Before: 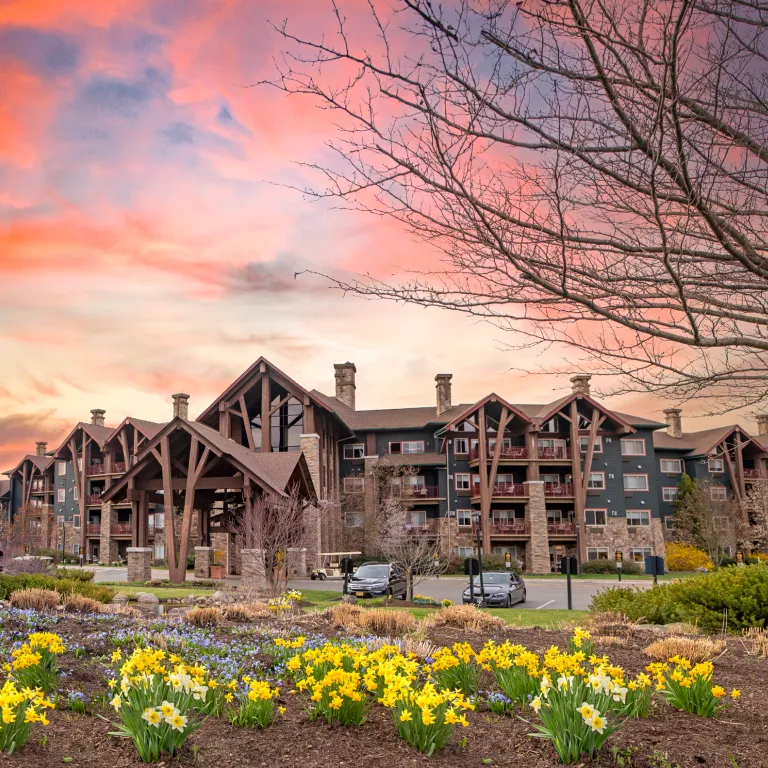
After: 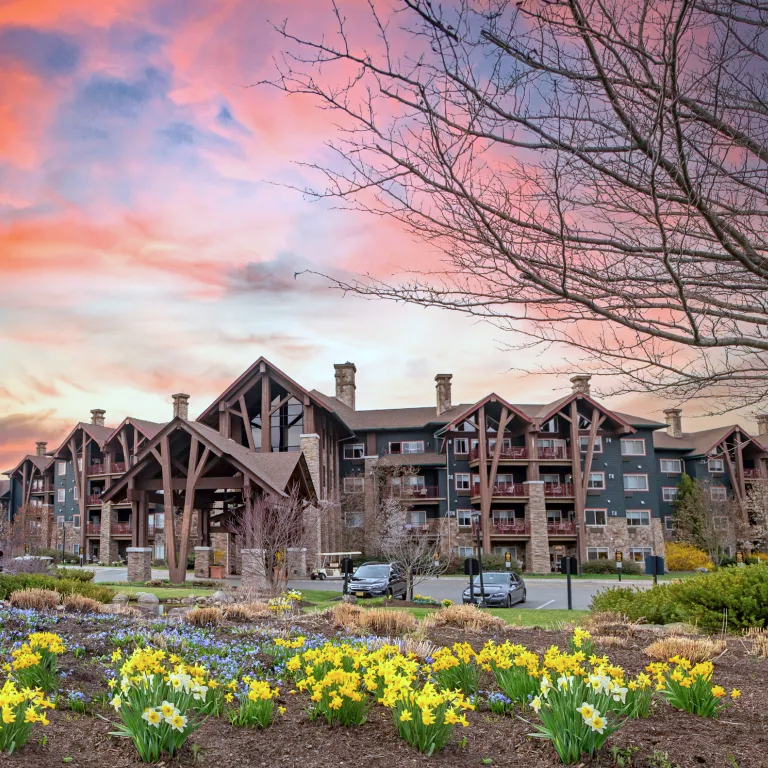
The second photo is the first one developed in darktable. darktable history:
color calibration: illuminant Planckian (black body), x 0.375, y 0.373, temperature 4117 K
local contrast: mode bilateral grid, contrast 10, coarseness 25, detail 115%, midtone range 0.2
